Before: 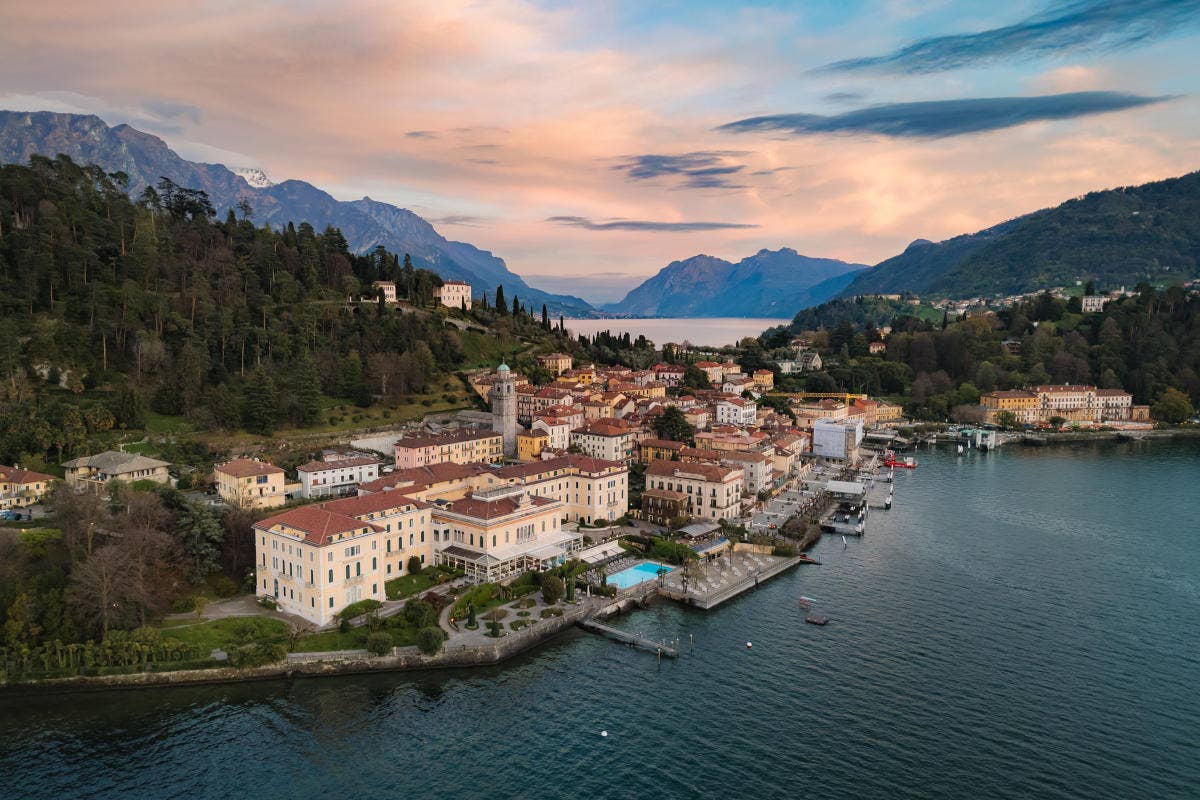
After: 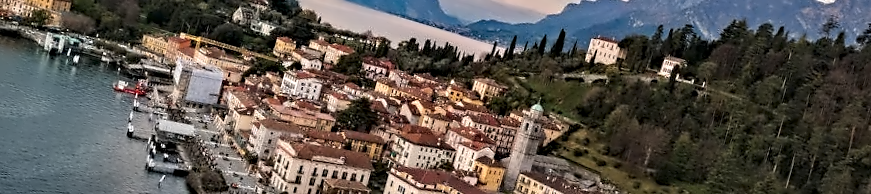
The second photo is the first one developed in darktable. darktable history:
crop and rotate: angle 16.12°, top 30.835%, bottom 35.653%
contrast equalizer: octaves 7, y [[0.5, 0.542, 0.583, 0.625, 0.667, 0.708], [0.5 ×6], [0.5 ×6], [0, 0.033, 0.067, 0.1, 0.133, 0.167], [0, 0.05, 0.1, 0.15, 0.2, 0.25]]
